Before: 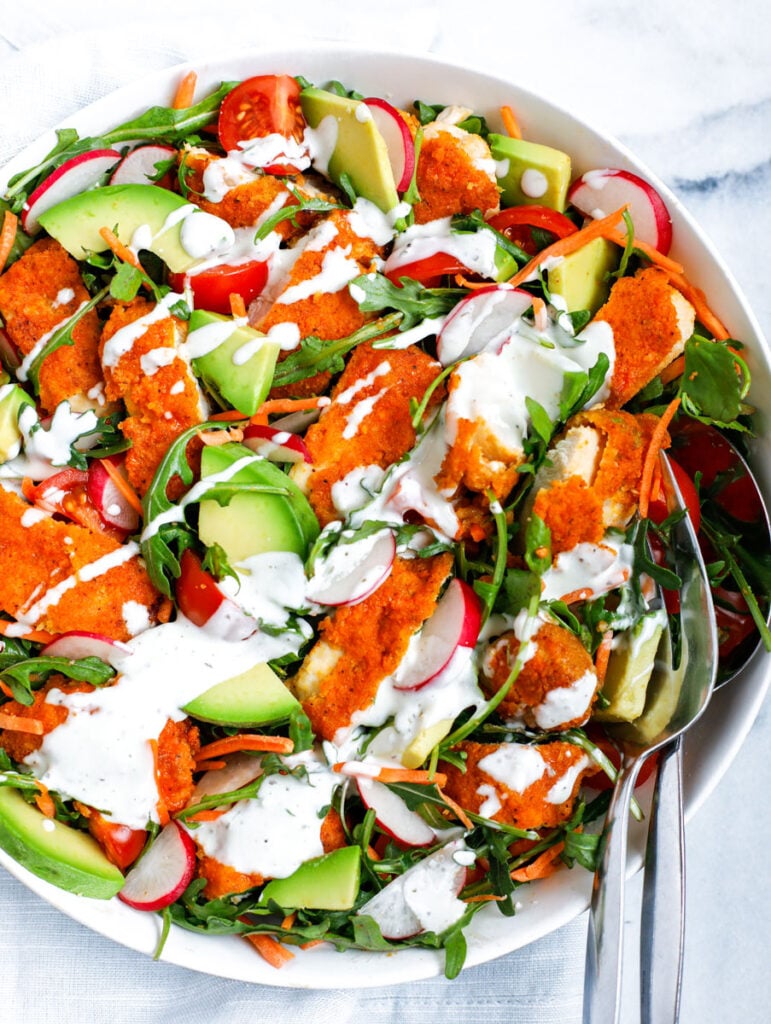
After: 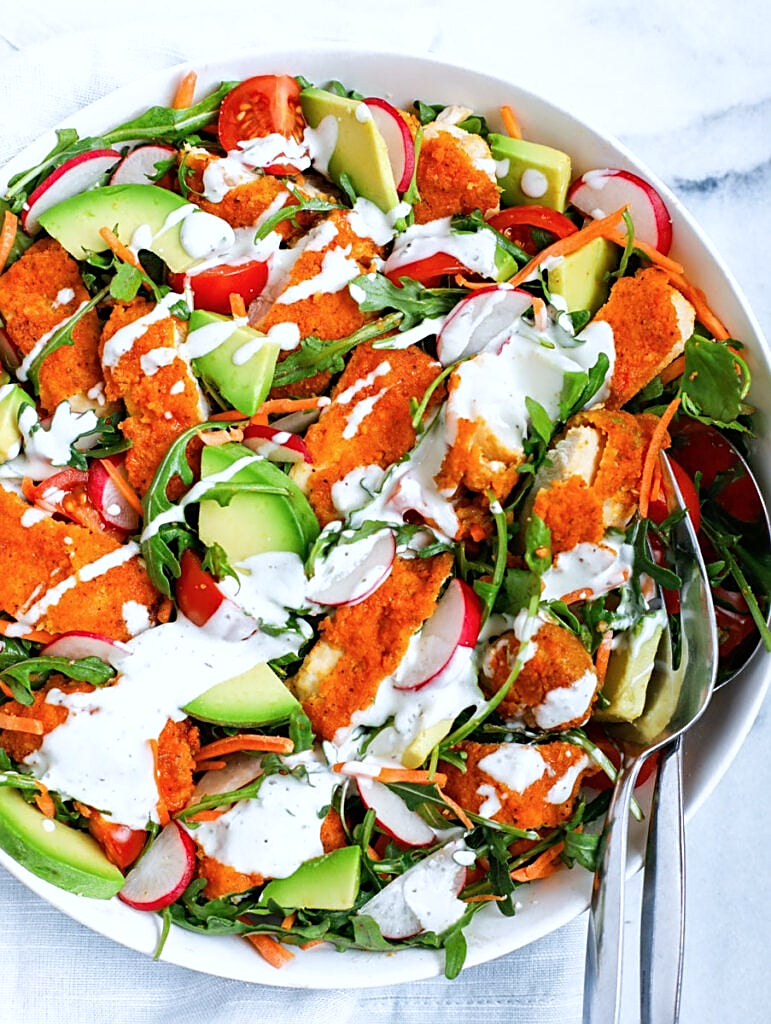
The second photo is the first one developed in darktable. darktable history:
sharpen: on, module defaults
color calibration: x 0.355, y 0.367, temperature 4700.38 K
